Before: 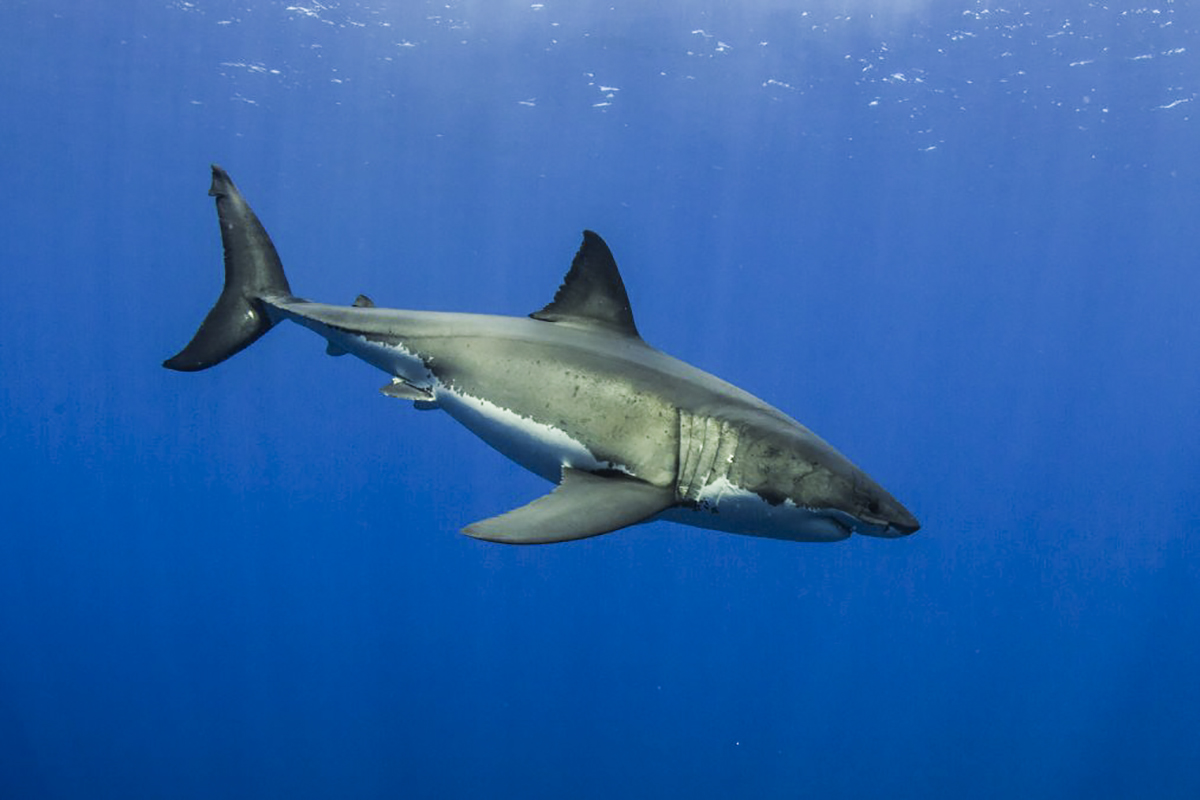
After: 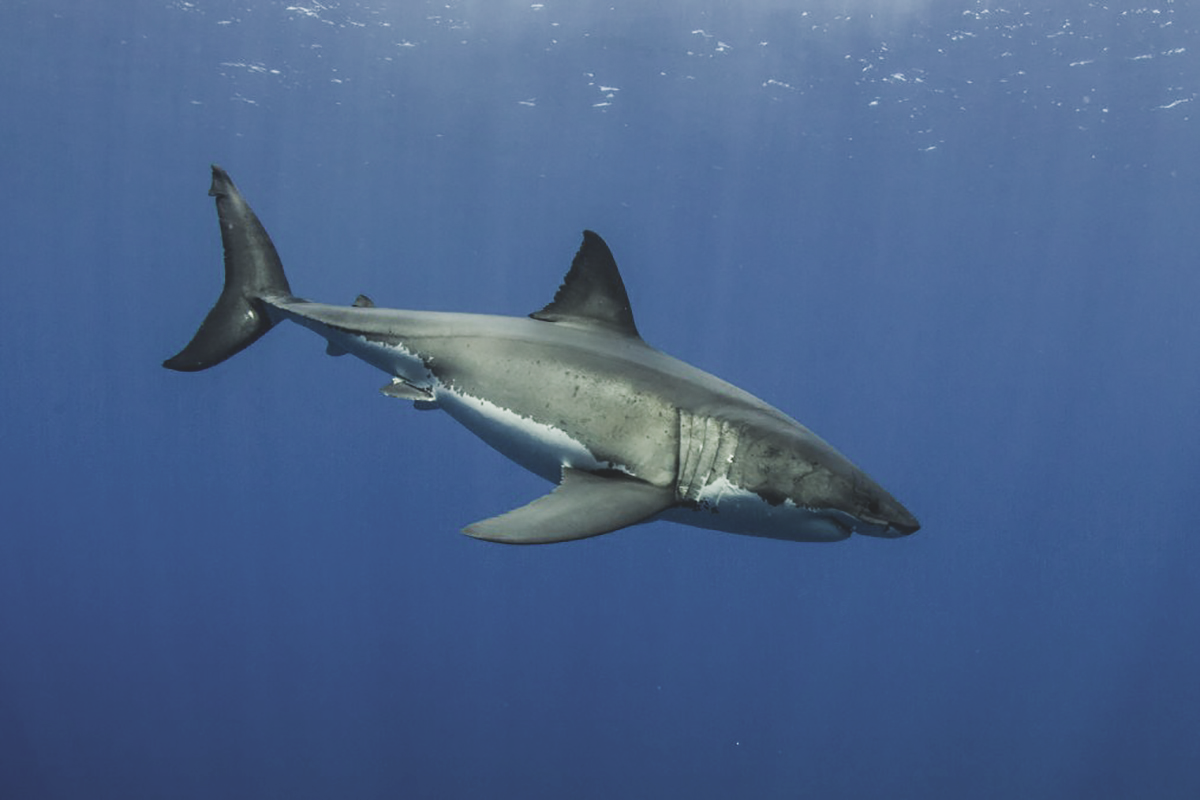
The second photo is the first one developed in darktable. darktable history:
contrast brightness saturation: contrast -0.041, saturation -0.42
exposure: black level correction -0.015, exposure -0.138 EV, compensate highlight preservation false
